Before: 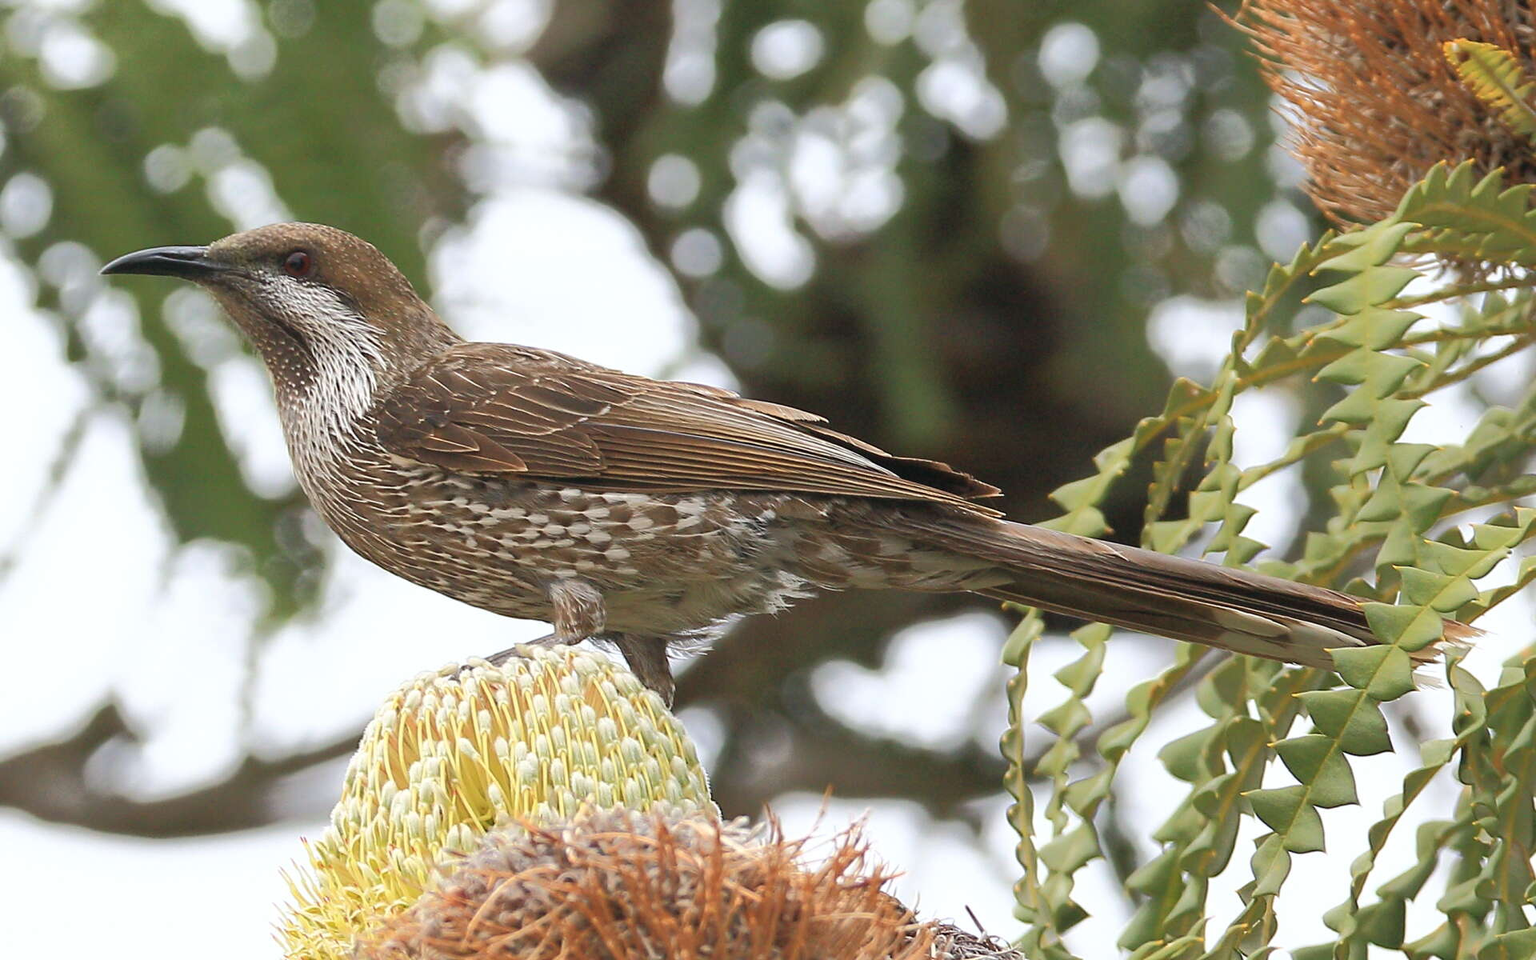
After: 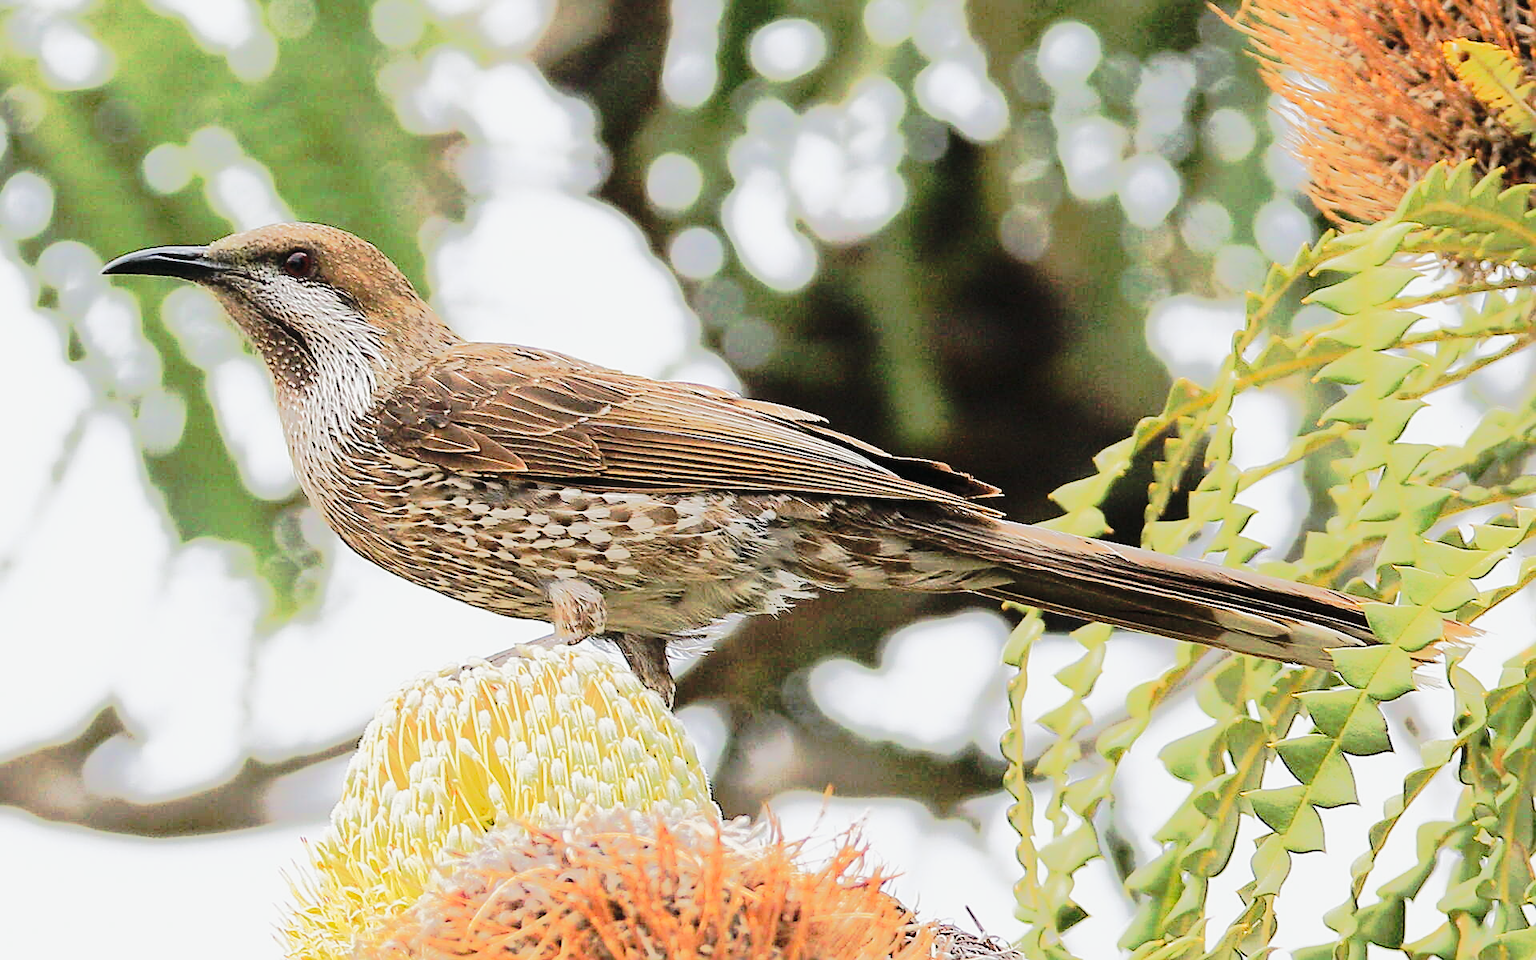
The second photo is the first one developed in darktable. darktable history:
tone equalizer: -8 EV -0.491 EV, -7 EV -0.348 EV, -6 EV -0.114 EV, -5 EV 0.408 EV, -4 EV 0.967 EV, -3 EV 0.779 EV, -2 EV -0.01 EV, -1 EV 0.132 EV, +0 EV -0.015 EV, edges refinement/feathering 500, mask exposure compensation -1.57 EV, preserve details no
exposure: exposure -0.012 EV, compensate highlight preservation false
tone curve: curves: ch0 [(0, 0) (0.081, 0.044) (0.192, 0.125) (0.283, 0.238) (0.416, 0.449) (0.495, 0.524) (0.661, 0.756) (0.788, 0.87) (1, 0.951)]; ch1 [(0, 0) (0.161, 0.092) (0.35, 0.33) (0.392, 0.392) (0.427, 0.426) (0.479, 0.472) (0.505, 0.497) (0.521, 0.524) (0.567, 0.56) (0.583, 0.592) (0.625, 0.627) (0.678, 0.733) (1, 1)]; ch2 [(0, 0) (0.346, 0.362) (0.404, 0.427) (0.502, 0.499) (0.531, 0.523) (0.544, 0.561) (0.58, 0.59) (0.629, 0.642) (0.717, 0.678) (1, 1)], preserve colors none
sharpen: on, module defaults
